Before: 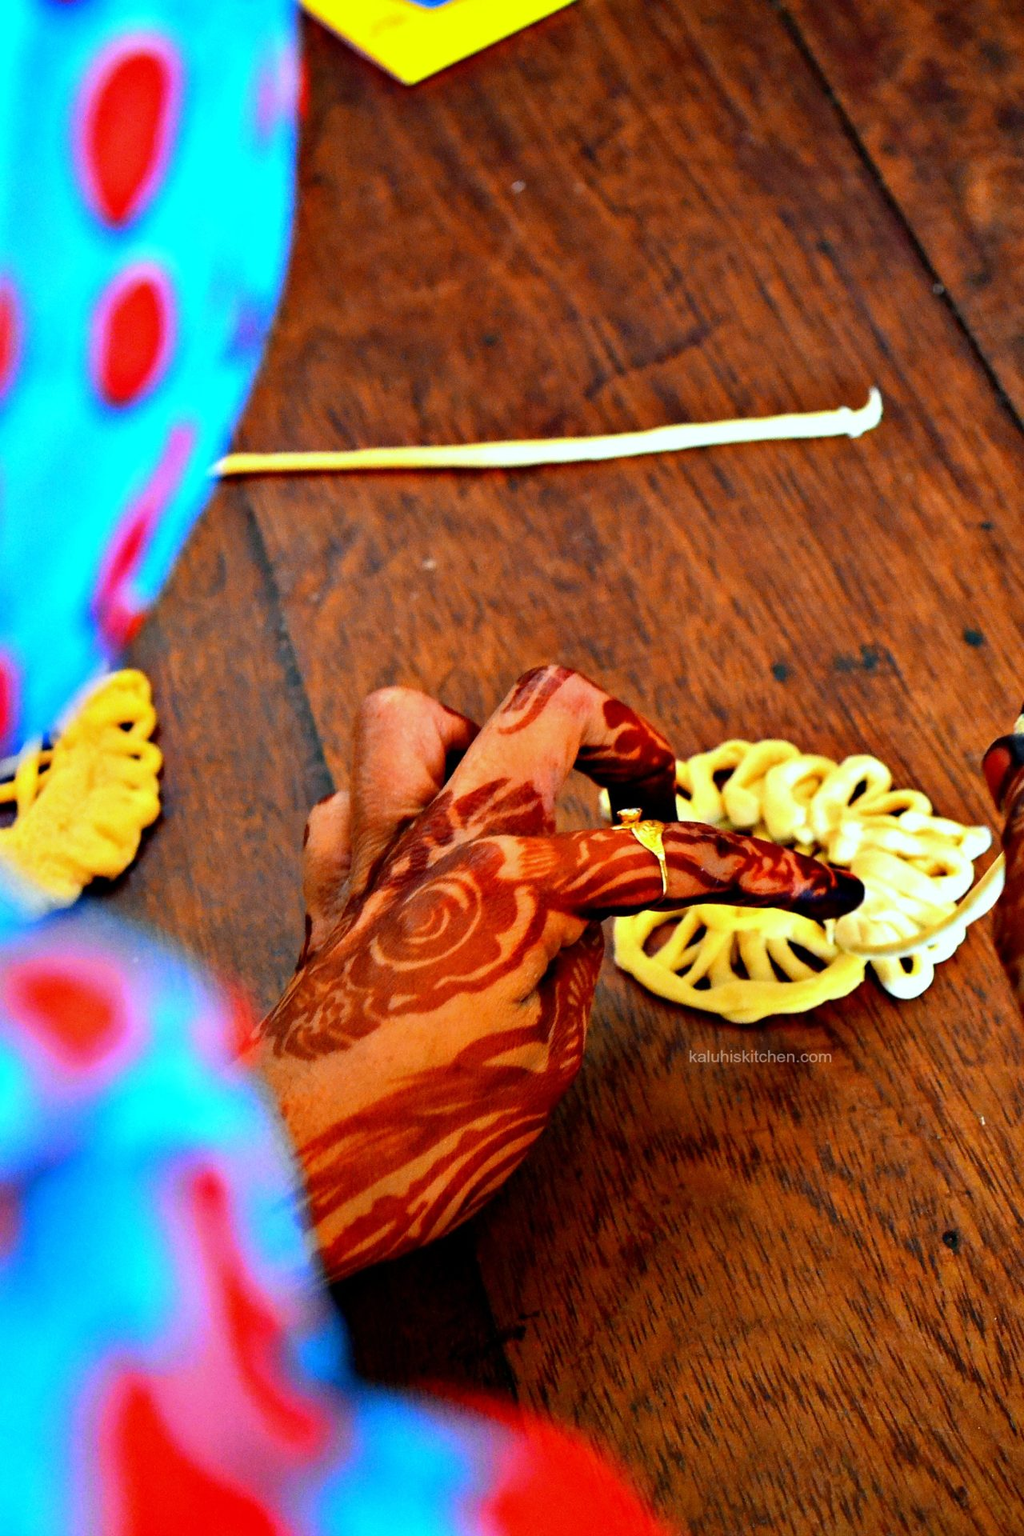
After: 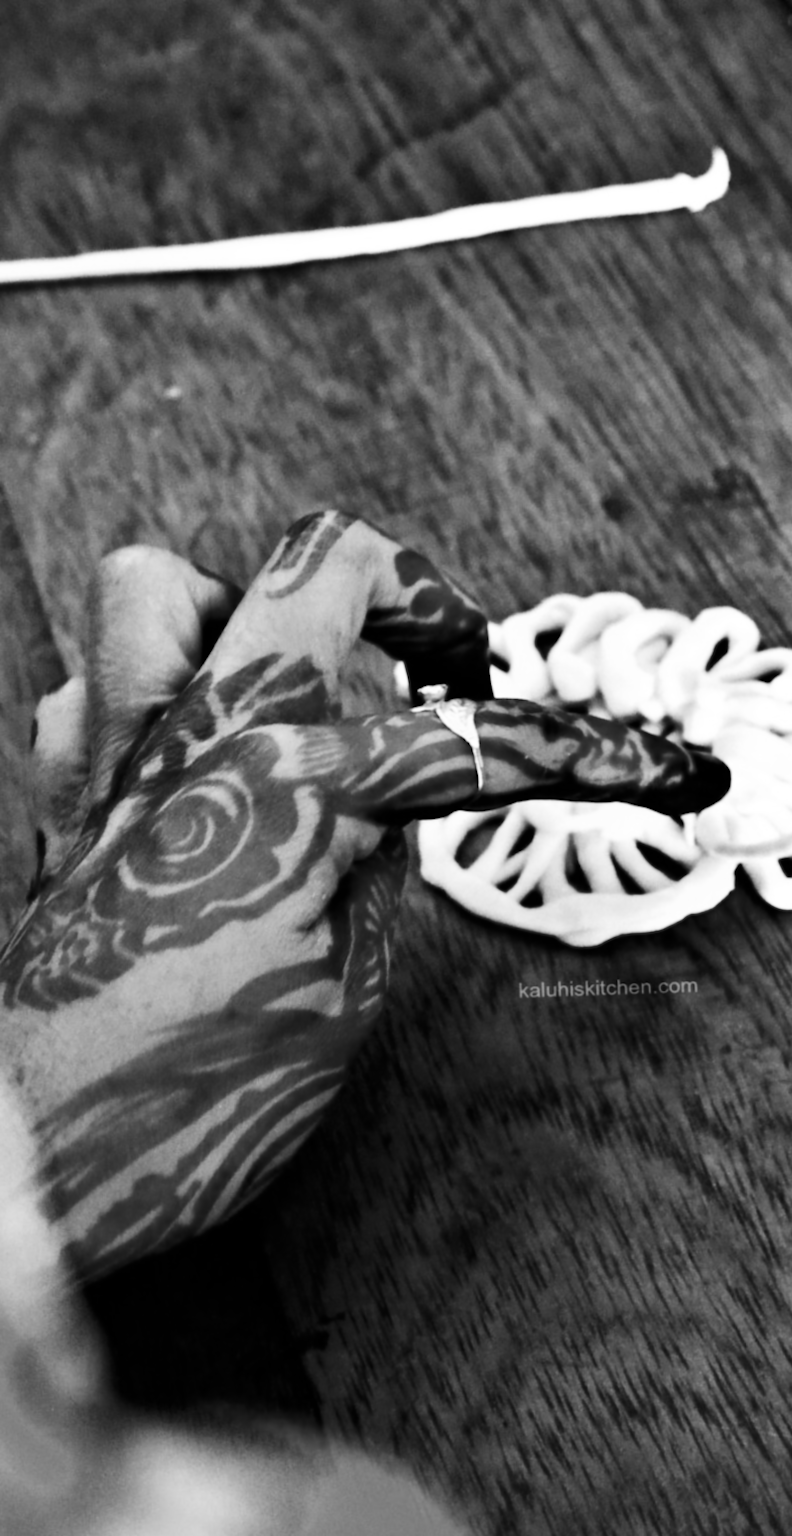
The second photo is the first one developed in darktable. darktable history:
crop and rotate: left 28.256%, top 17.734%, right 12.656%, bottom 3.573%
rotate and perspective: rotation -2.22°, lens shift (horizontal) -0.022, automatic cropping off
levels: mode automatic, black 0.023%, white 99.97%, levels [0.062, 0.494, 0.925]
lowpass: radius 0.76, contrast 1.56, saturation 0, unbound 0
